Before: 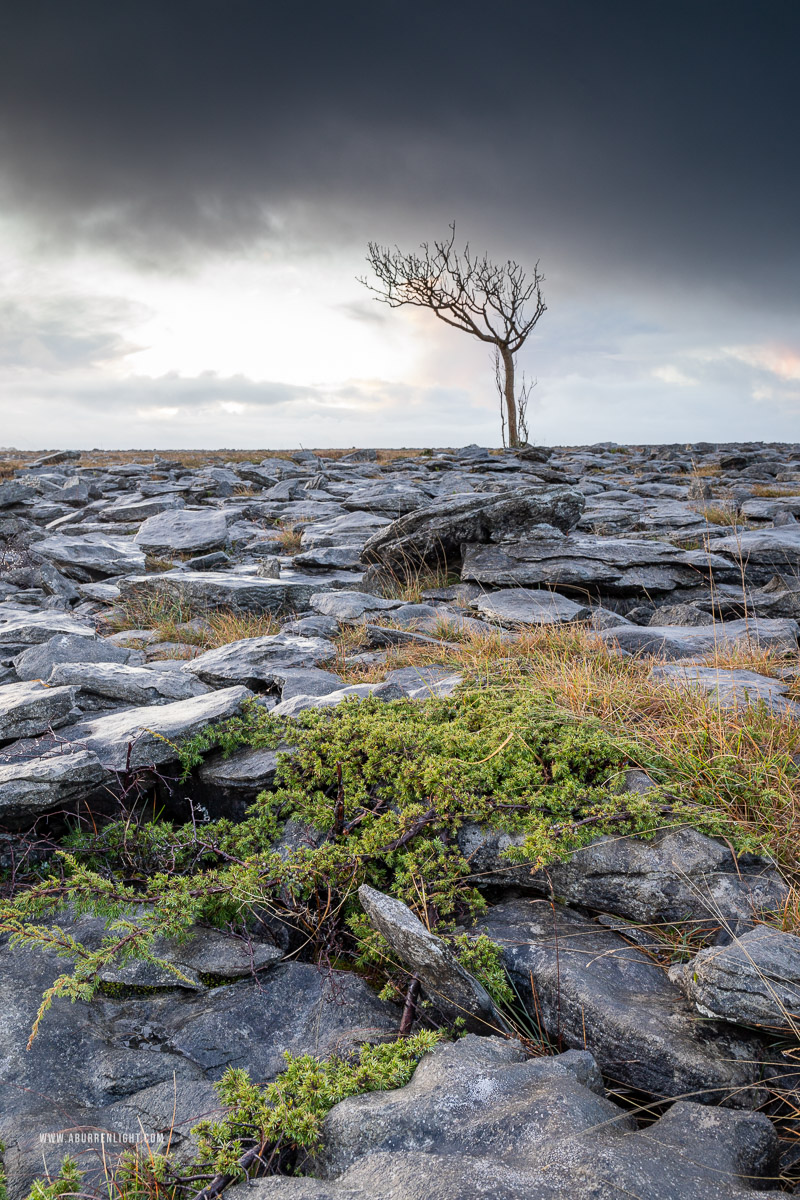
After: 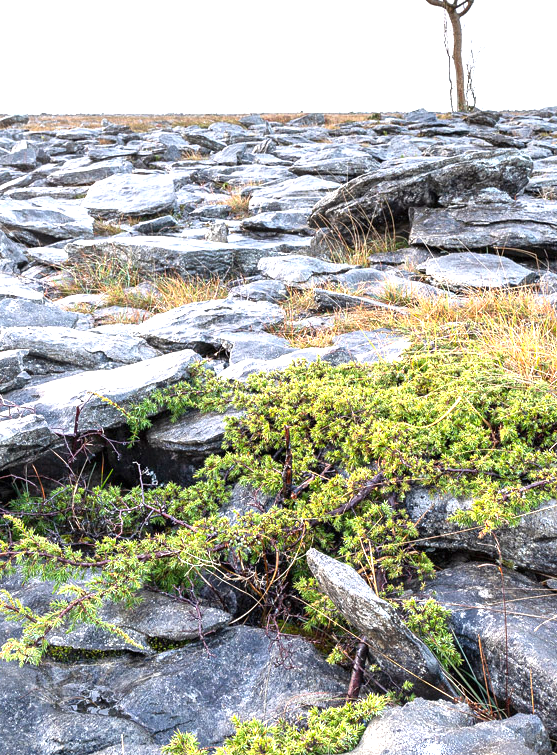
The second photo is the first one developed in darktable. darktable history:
exposure: black level correction 0, exposure 0.698 EV, compensate exposure bias true, compensate highlight preservation false
crop: left 6.527%, top 28.054%, right 23.835%, bottom 9.007%
